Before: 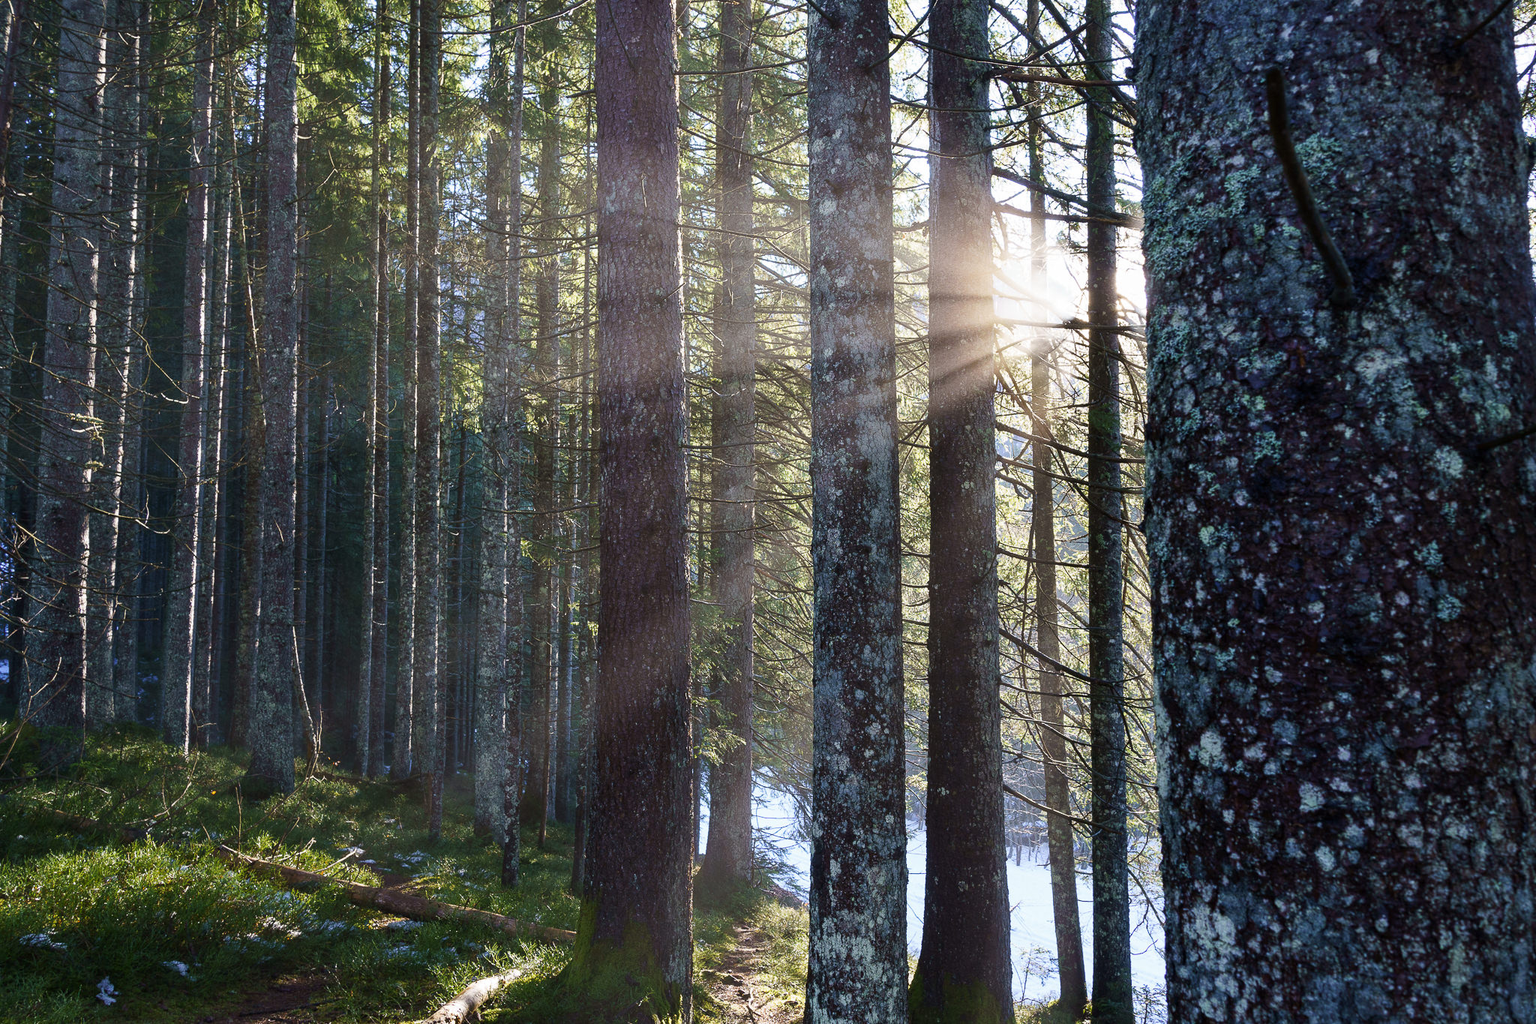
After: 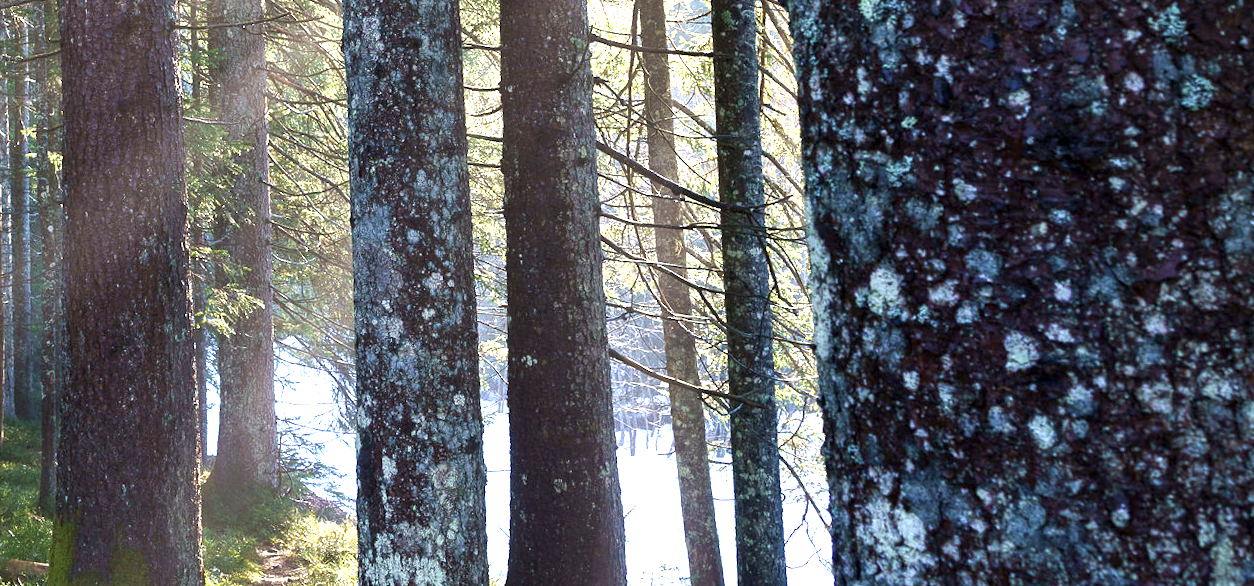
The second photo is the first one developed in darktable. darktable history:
exposure: black level correction 0.001, exposure 1.129 EV, compensate exposure bias true, compensate highlight preservation false
crop and rotate: left 35.509%, top 50.238%, bottom 4.934%
rotate and perspective: rotation -2.12°, lens shift (vertical) 0.009, lens shift (horizontal) -0.008, automatic cropping original format, crop left 0.036, crop right 0.964, crop top 0.05, crop bottom 0.959
